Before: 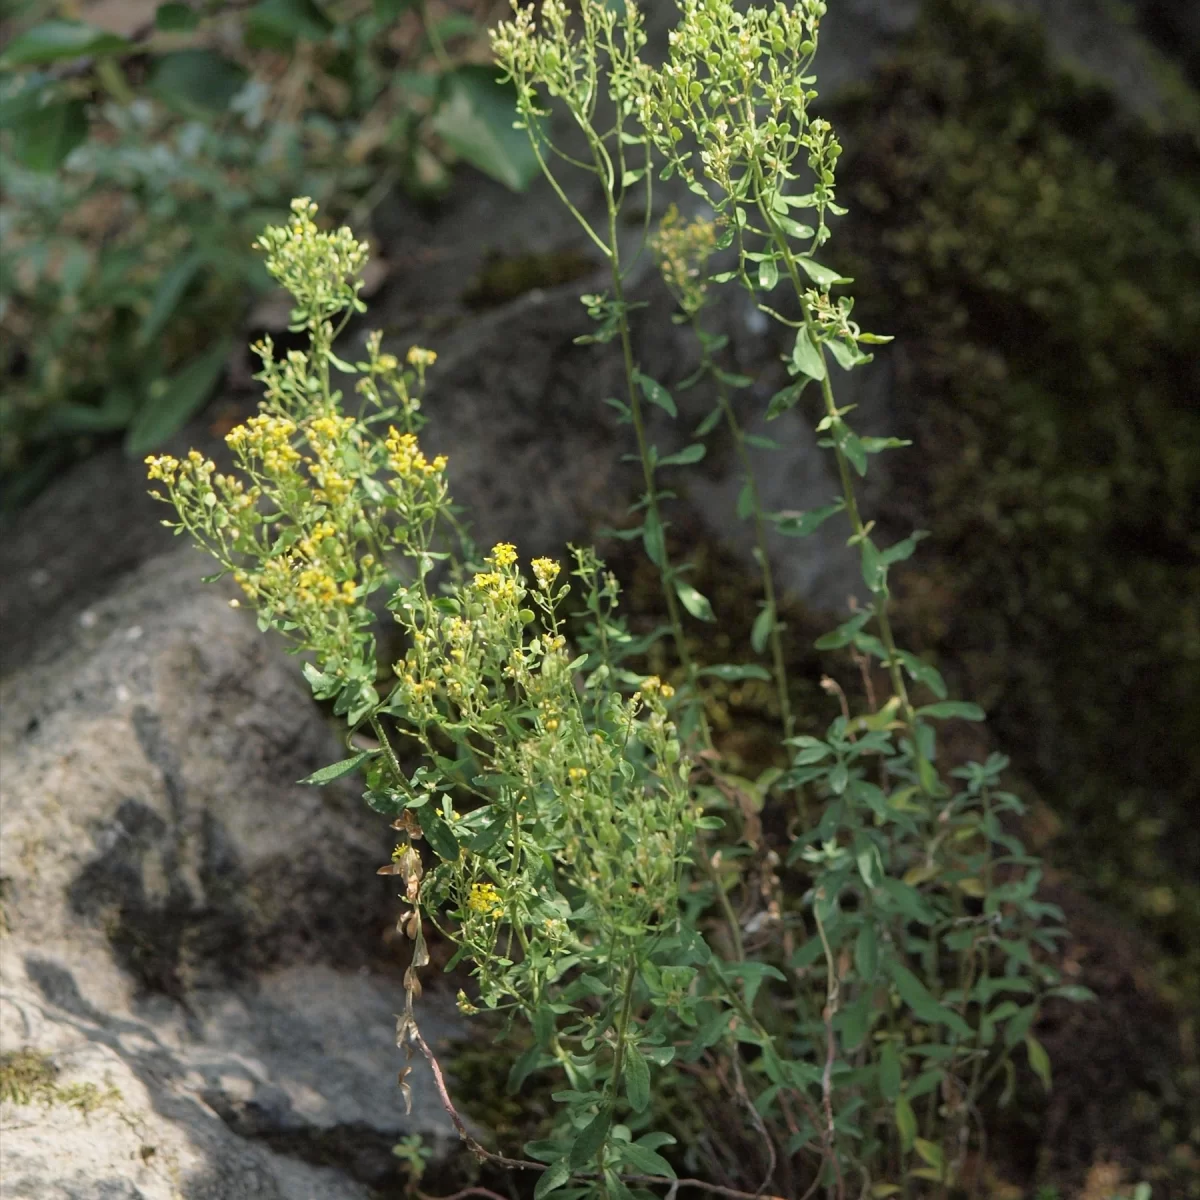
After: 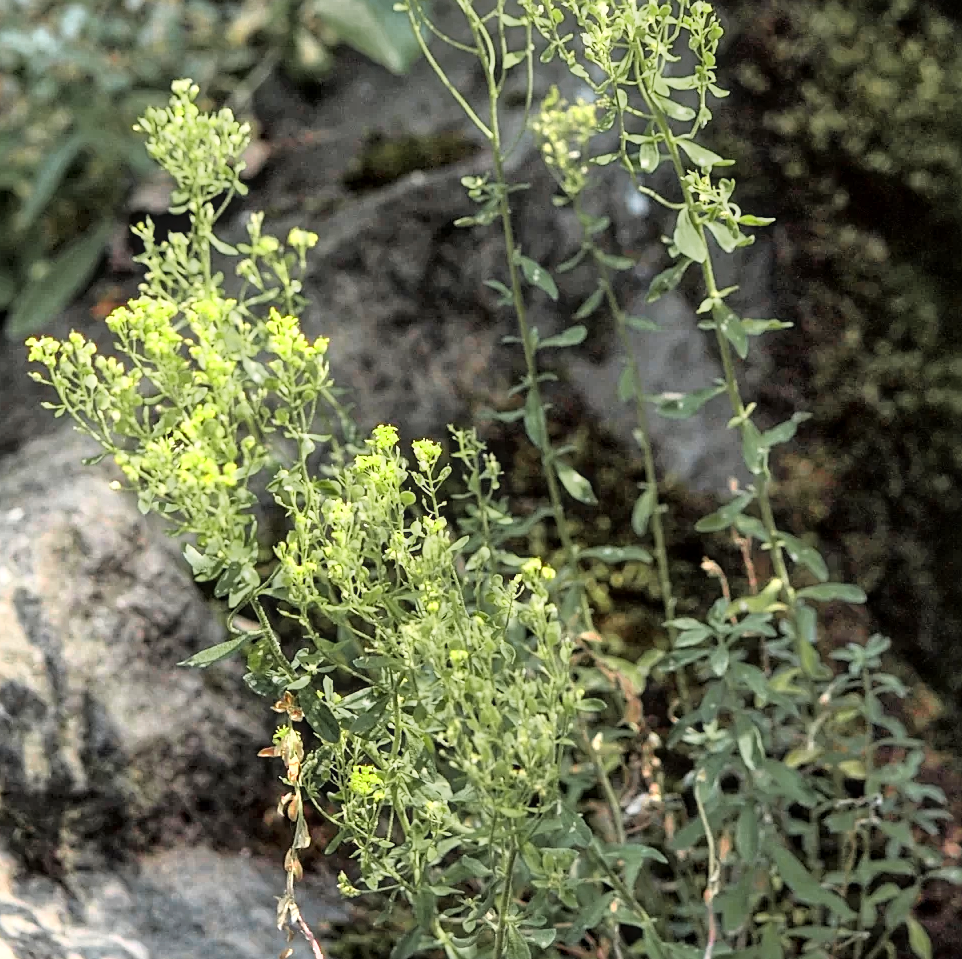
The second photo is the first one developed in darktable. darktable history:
shadows and highlights: shadows 20.87, highlights -36.84, soften with gaussian
sharpen: on, module defaults
crop and rotate: left 9.94%, top 9.851%, right 9.866%, bottom 10.158%
base curve: curves: ch0 [(0, 0) (0.012, 0.01) (0.073, 0.168) (0.31, 0.711) (0.645, 0.957) (1, 1)]
color zones: curves: ch0 [(0, 0.533) (0.126, 0.533) (0.234, 0.533) (0.368, 0.357) (0.5, 0.5) (0.625, 0.5) (0.74, 0.637) (0.875, 0.5)]; ch1 [(0.004, 0.708) (0.129, 0.662) (0.25, 0.5) (0.375, 0.331) (0.496, 0.396) (0.625, 0.649) (0.739, 0.26) (0.875, 0.5) (1, 0.478)]; ch2 [(0, 0.409) (0.132, 0.403) (0.236, 0.558) (0.379, 0.448) (0.5, 0.5) (0.625, 0.5) (0.691, 0.39) (0.875, 0.5)]
local contrast: on, module defaults
